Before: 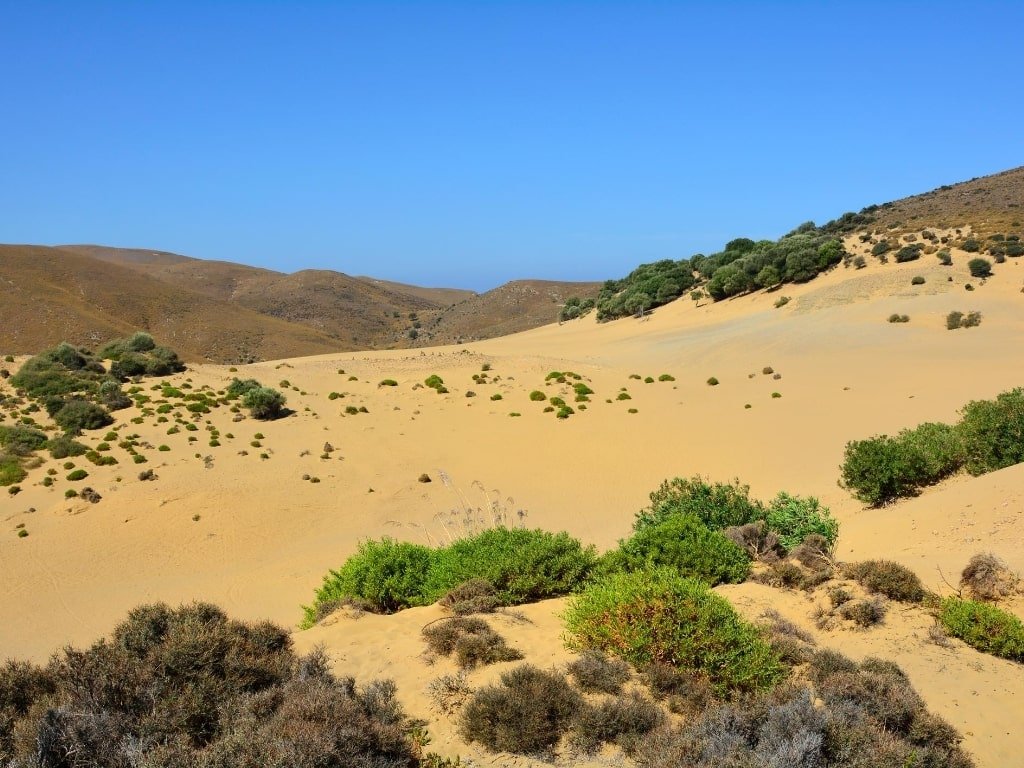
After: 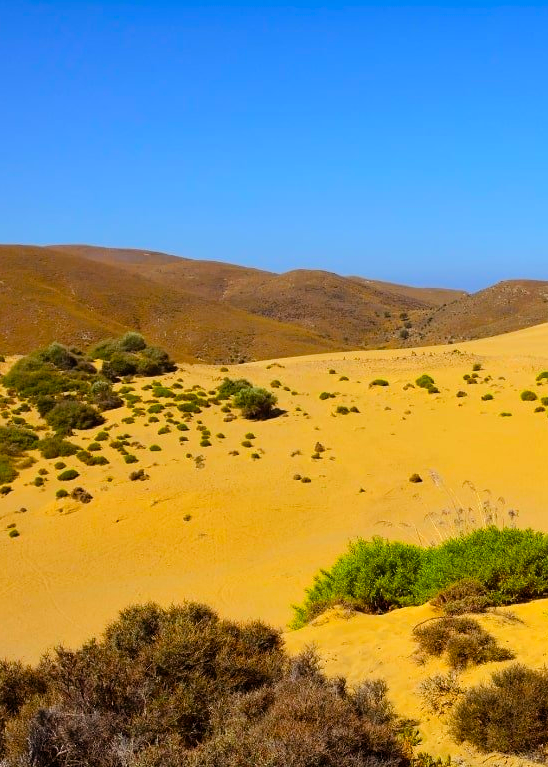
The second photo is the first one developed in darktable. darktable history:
crop: left 0.966%, right 45.437%, bottom 0.08%
color balance rgb: power › chroma 1.535%, power › hue 25.63°, perceptual saturation grading › global saturation 29.416%, global vibrance 20%
